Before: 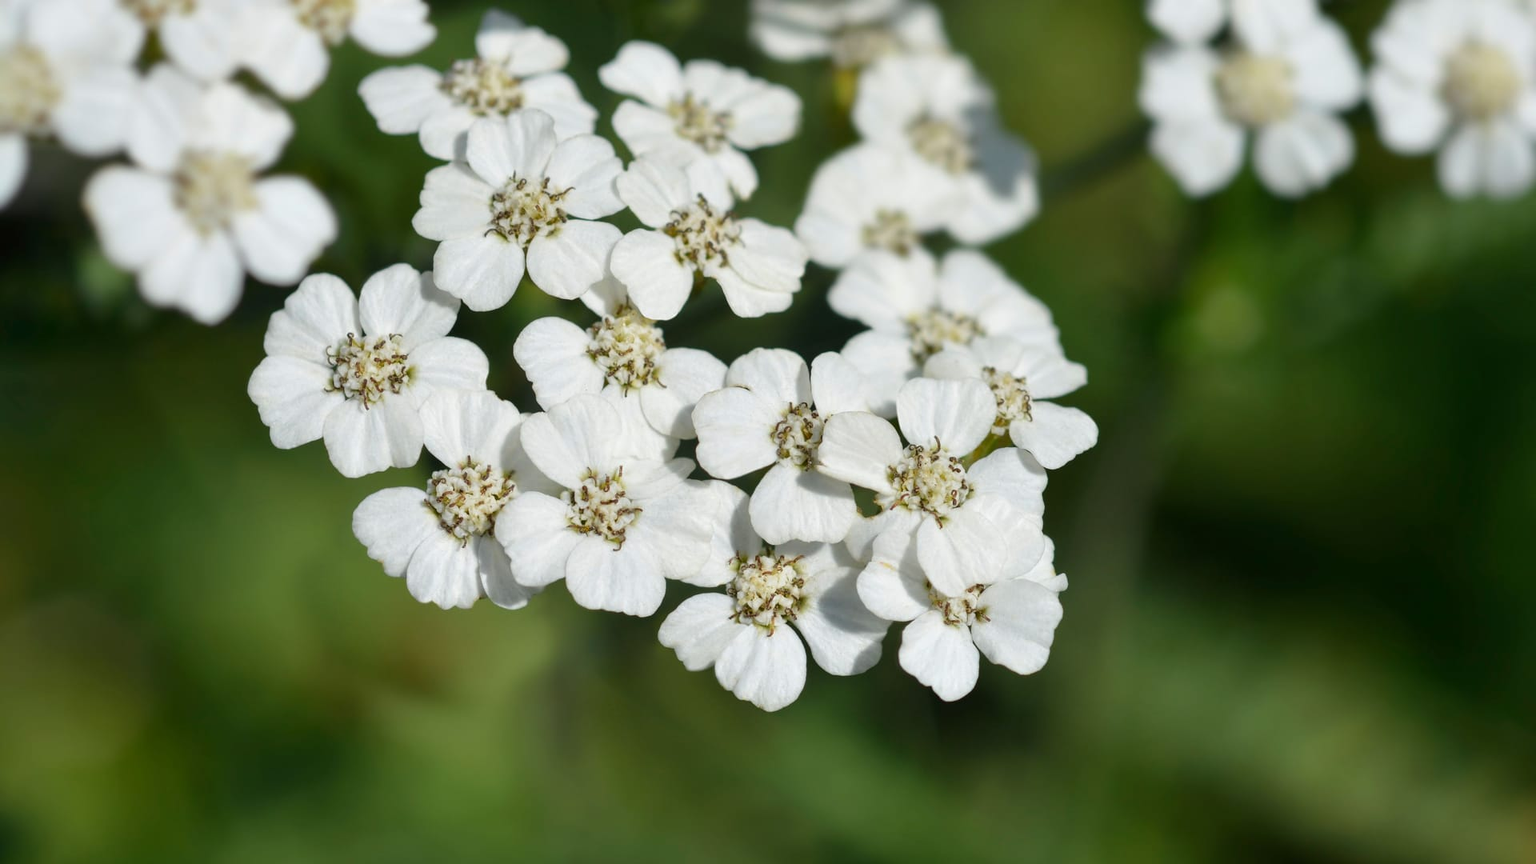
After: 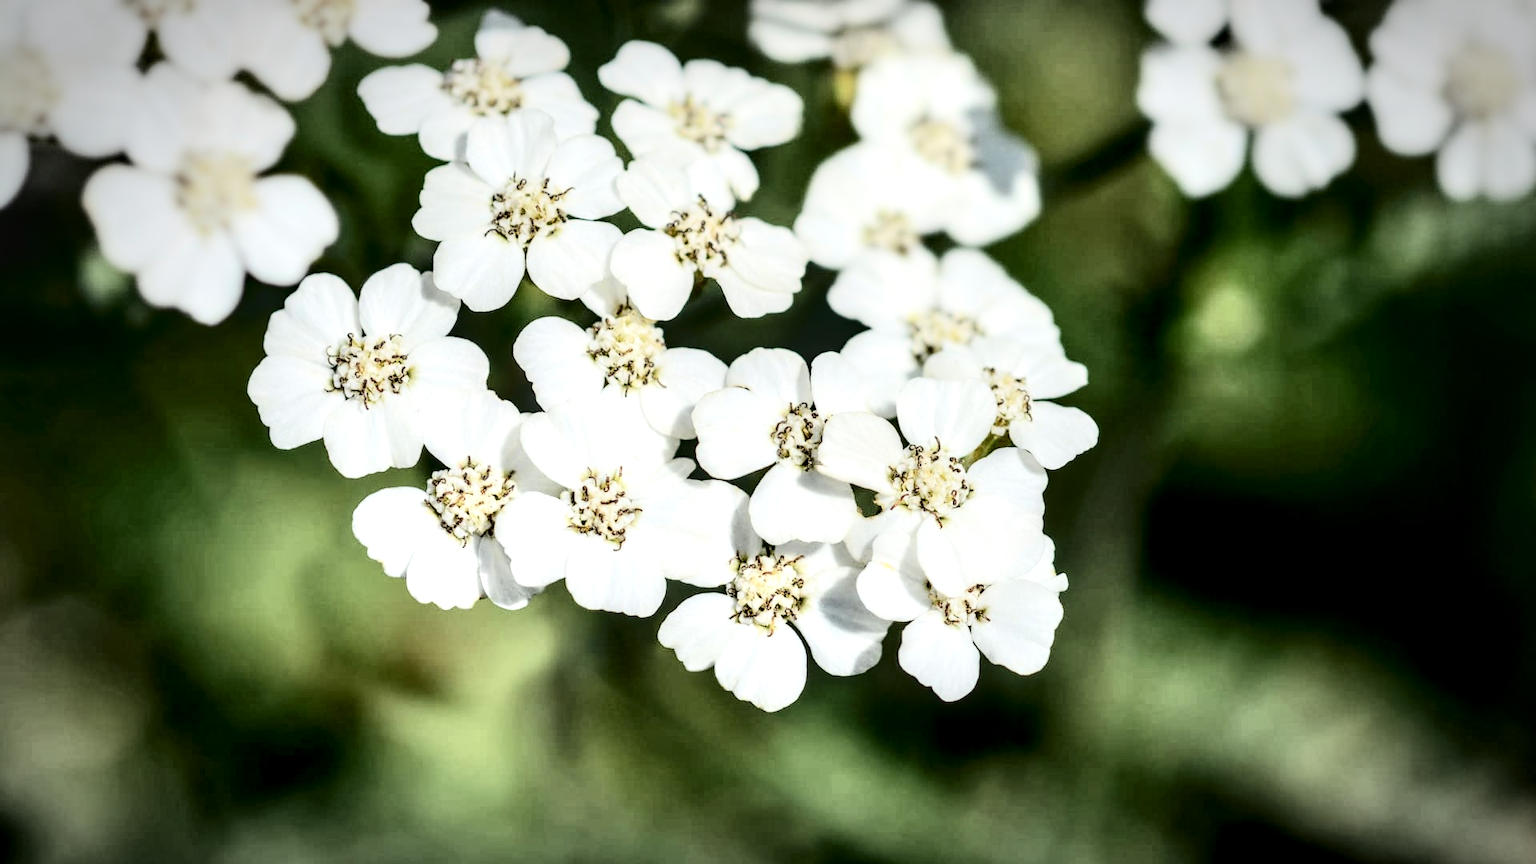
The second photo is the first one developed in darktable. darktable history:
tone curve: curves: ch0 [(0, 0) (0.16, 0.055) (0.506, 0.762) (1, 1.024)], color space Lab, independent channels, preserve colors none
local contrast: detail 160%
vignetting: automatic ratio true
